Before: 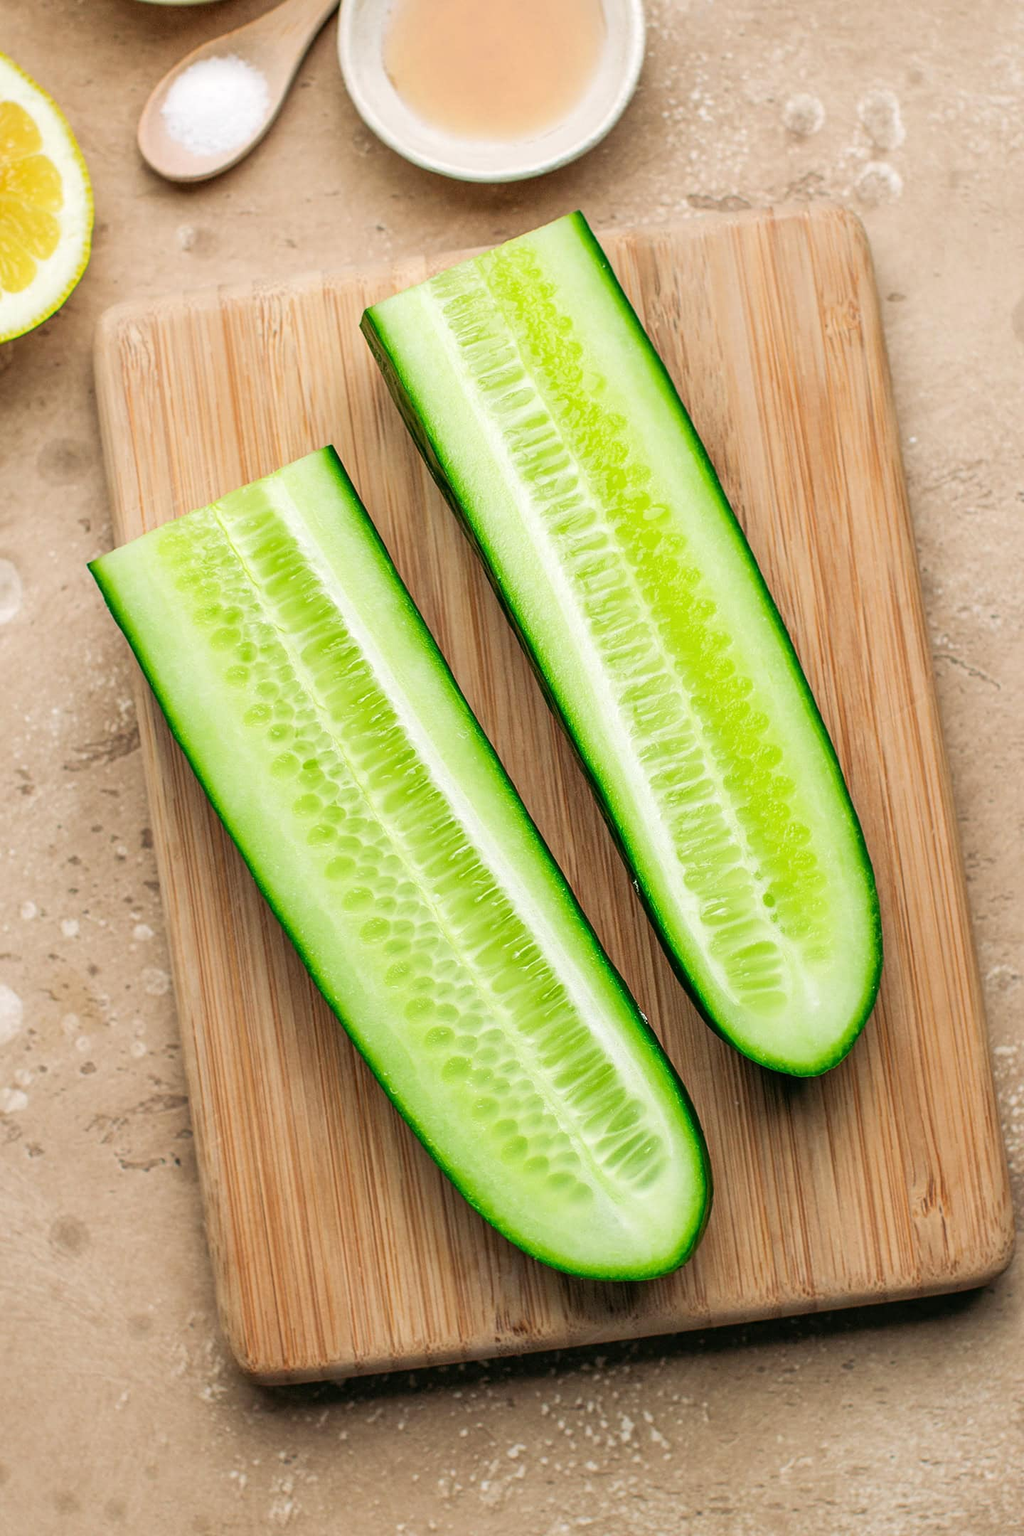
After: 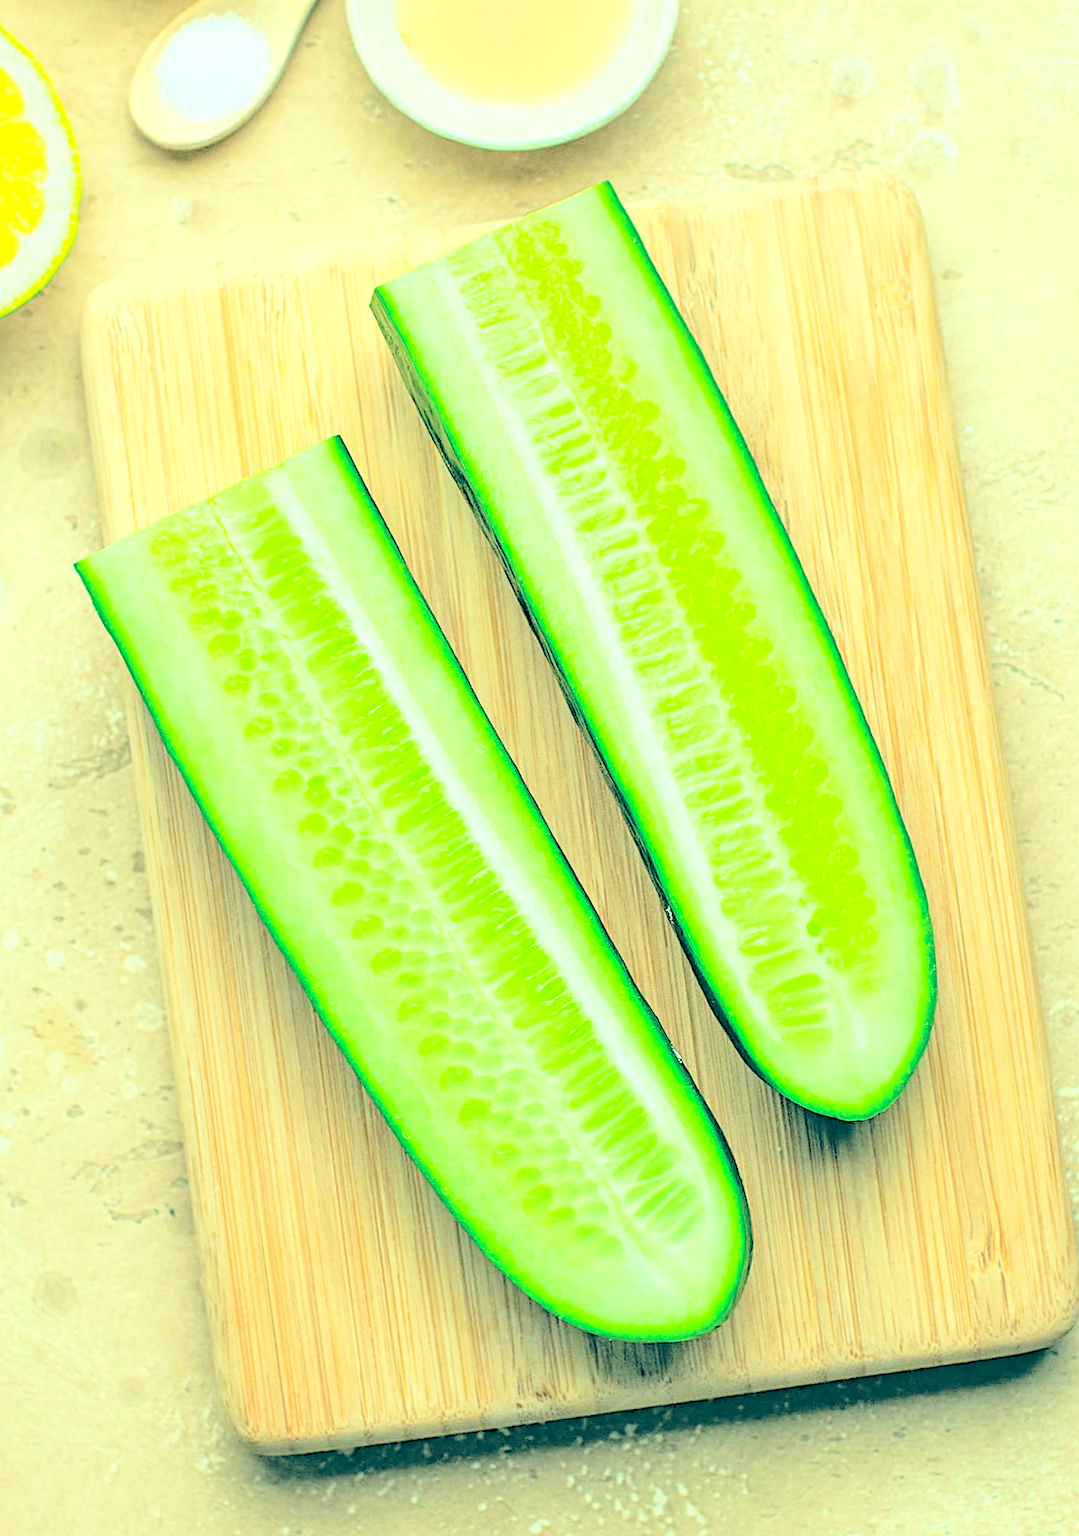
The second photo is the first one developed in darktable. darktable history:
tone equalizer: -8 EV -0.731 EV, -7 EV -0.671 EV, -6 EV -0.62 EV, -5 EV -0.408 EV, -3 EV 0.392 EV, -2 EV 0.6 EV, -1 EV 0.694 EV, +0 EV 0.769 EV
haze removal: compatibility mode true, adaptive false
color correction: highlights a* -19.97, highlights b* 9.8, shadows a* -20.94, shadows b* -10.84
sharpen: on, module defaults
contrast brightness saturation: brightness 0.986
crop: left 1.912%, top 2.883%, right 0.878%, bottom 4.914%
